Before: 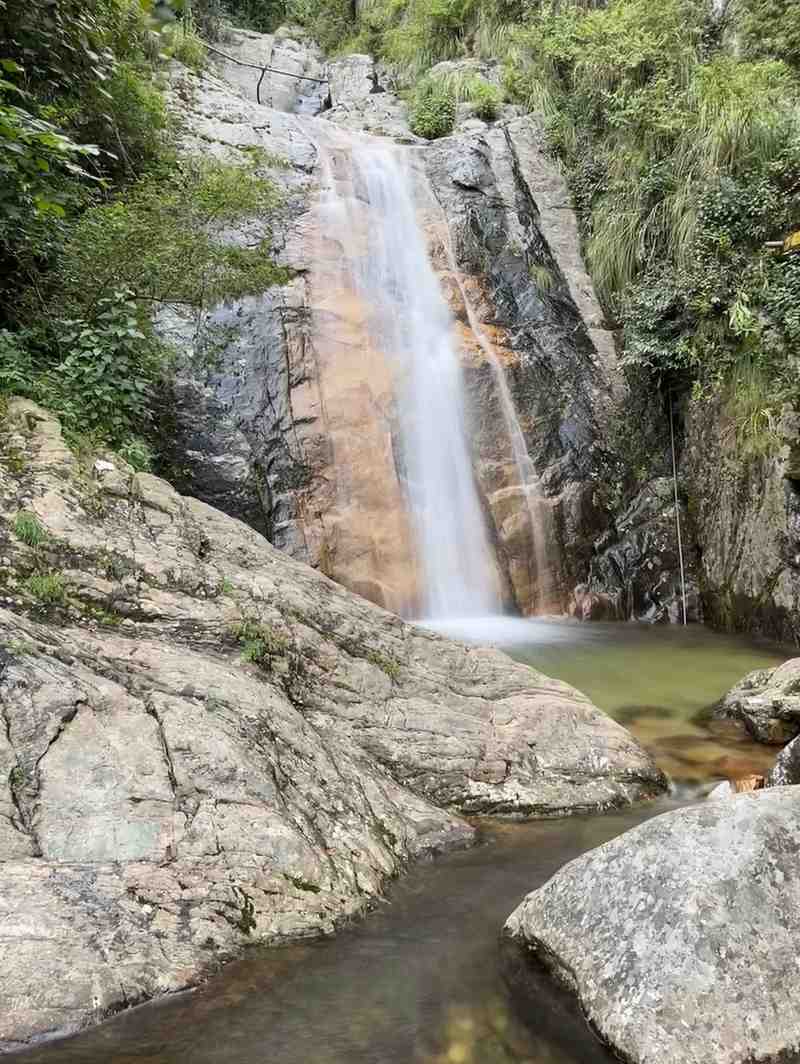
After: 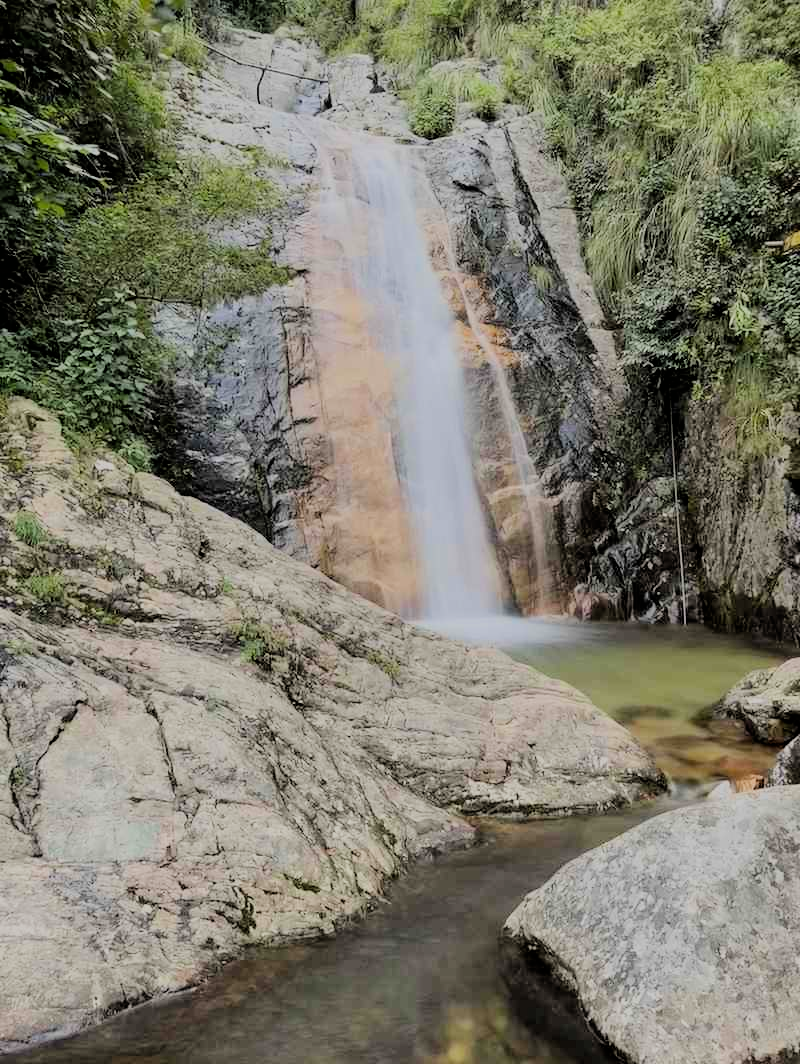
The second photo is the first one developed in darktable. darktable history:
filmic rgb: black relative exposure -6.04 EV, white relative exposure 6.94 EV, hardness 2.24, color science v6 (2022)
